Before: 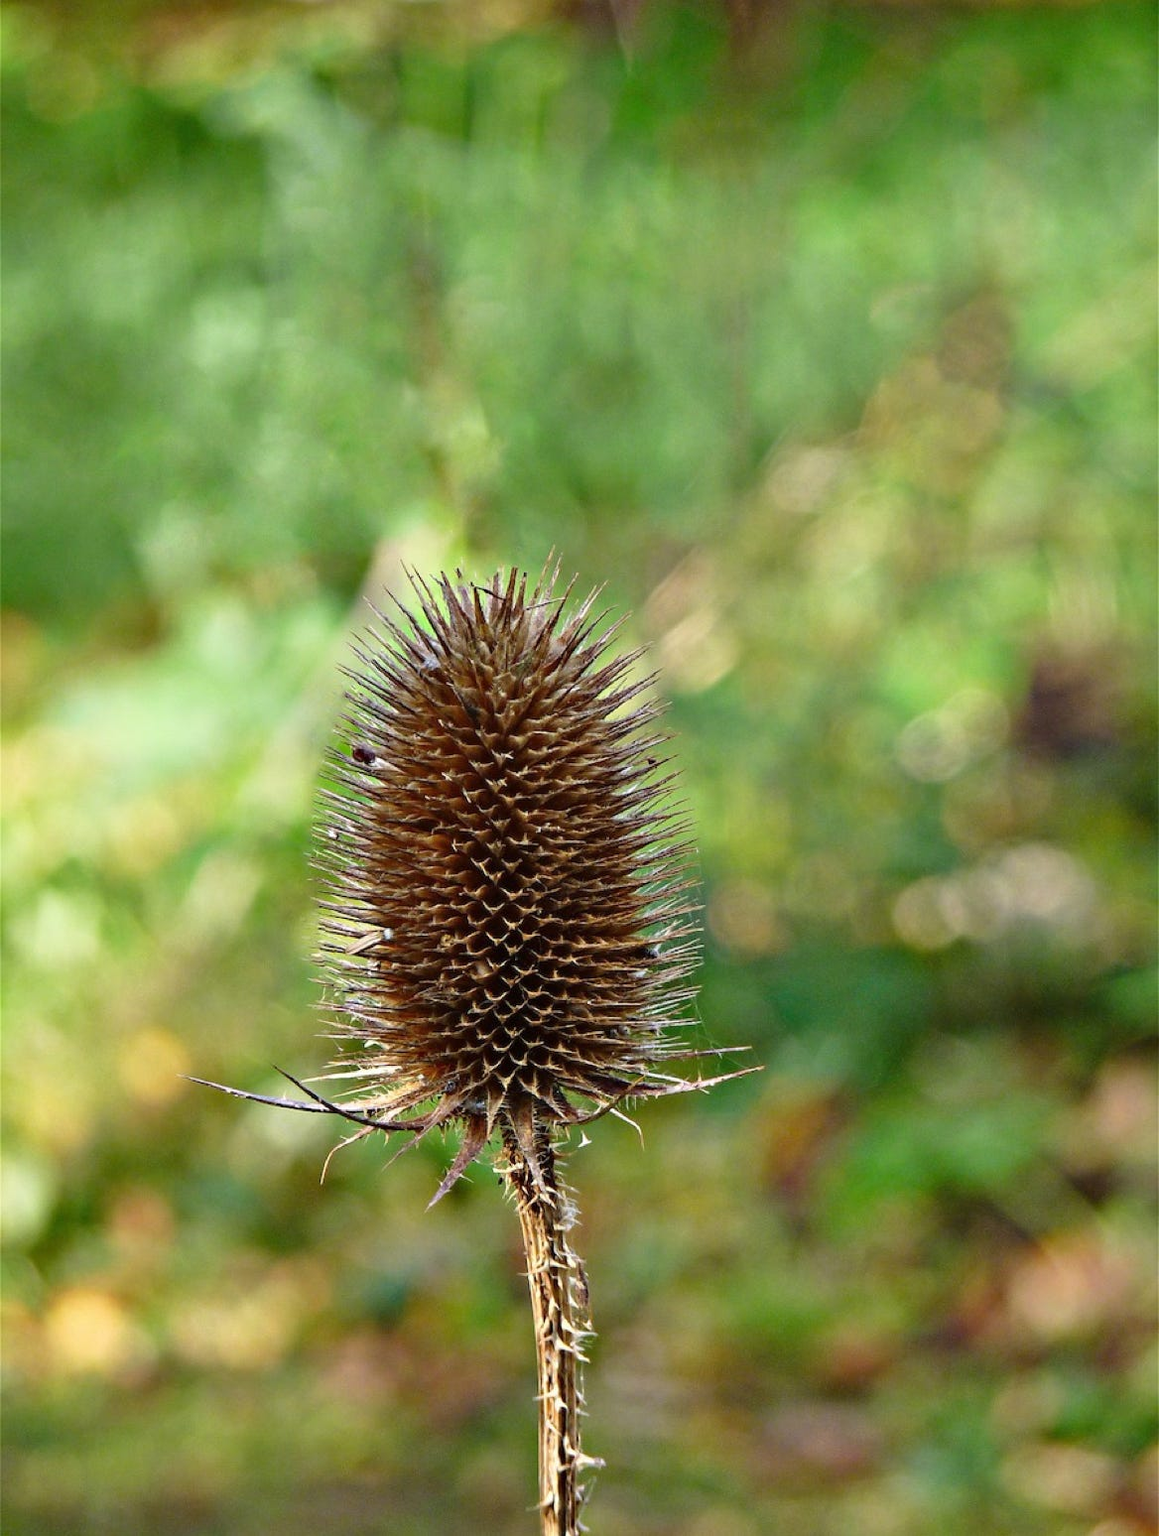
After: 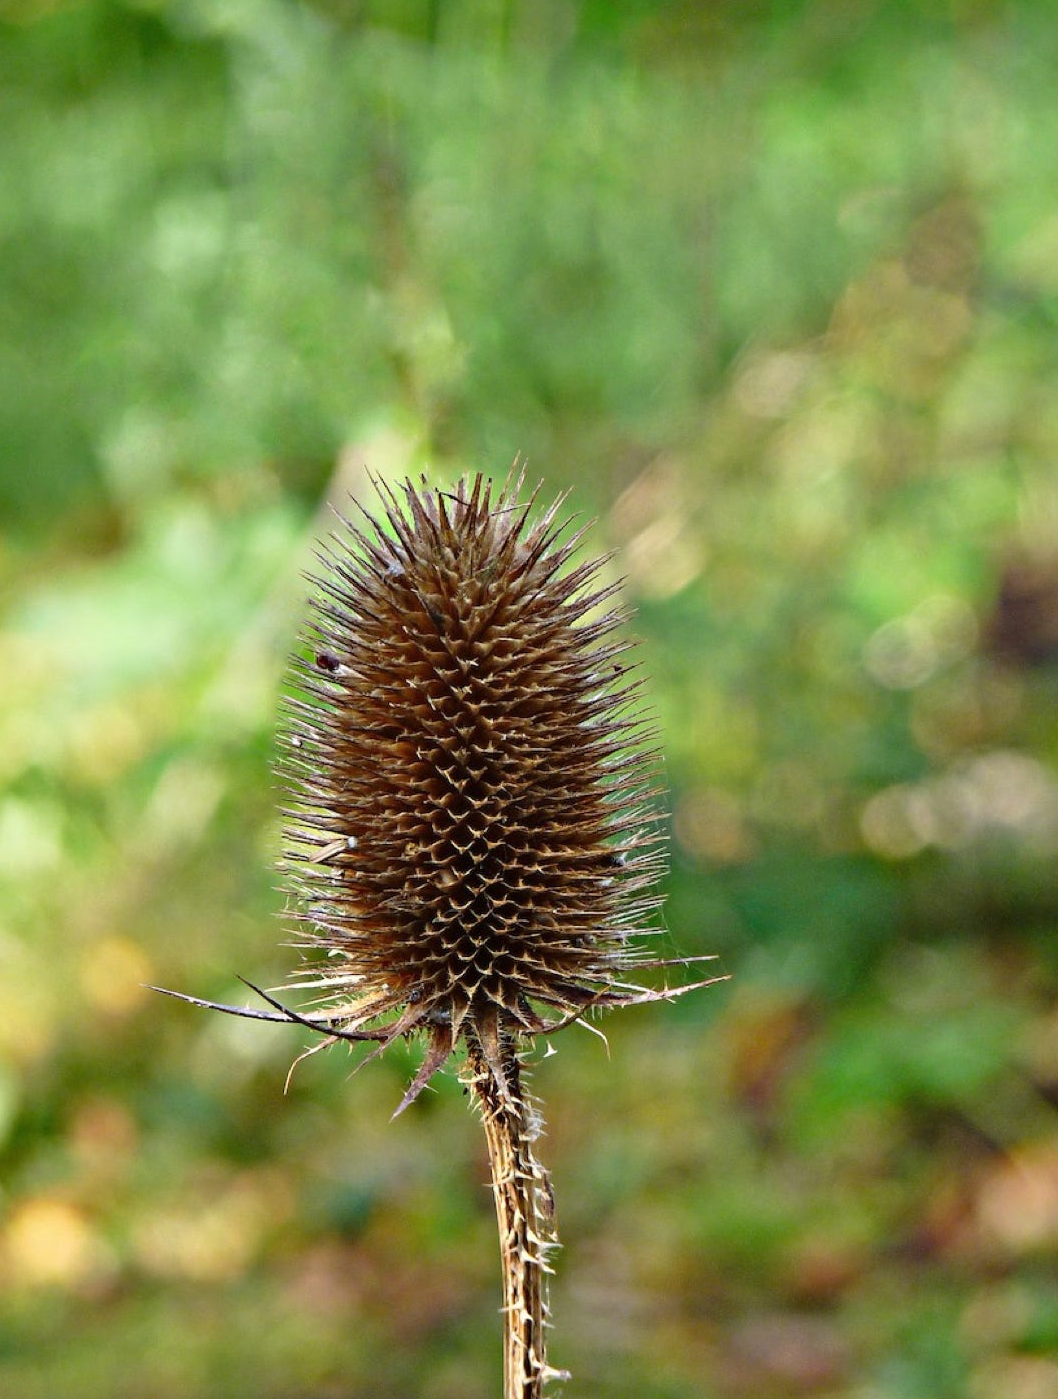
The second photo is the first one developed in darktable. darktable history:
crop: left 3.398%, top 6.42%, right 5.987%, bottom 3.204%
